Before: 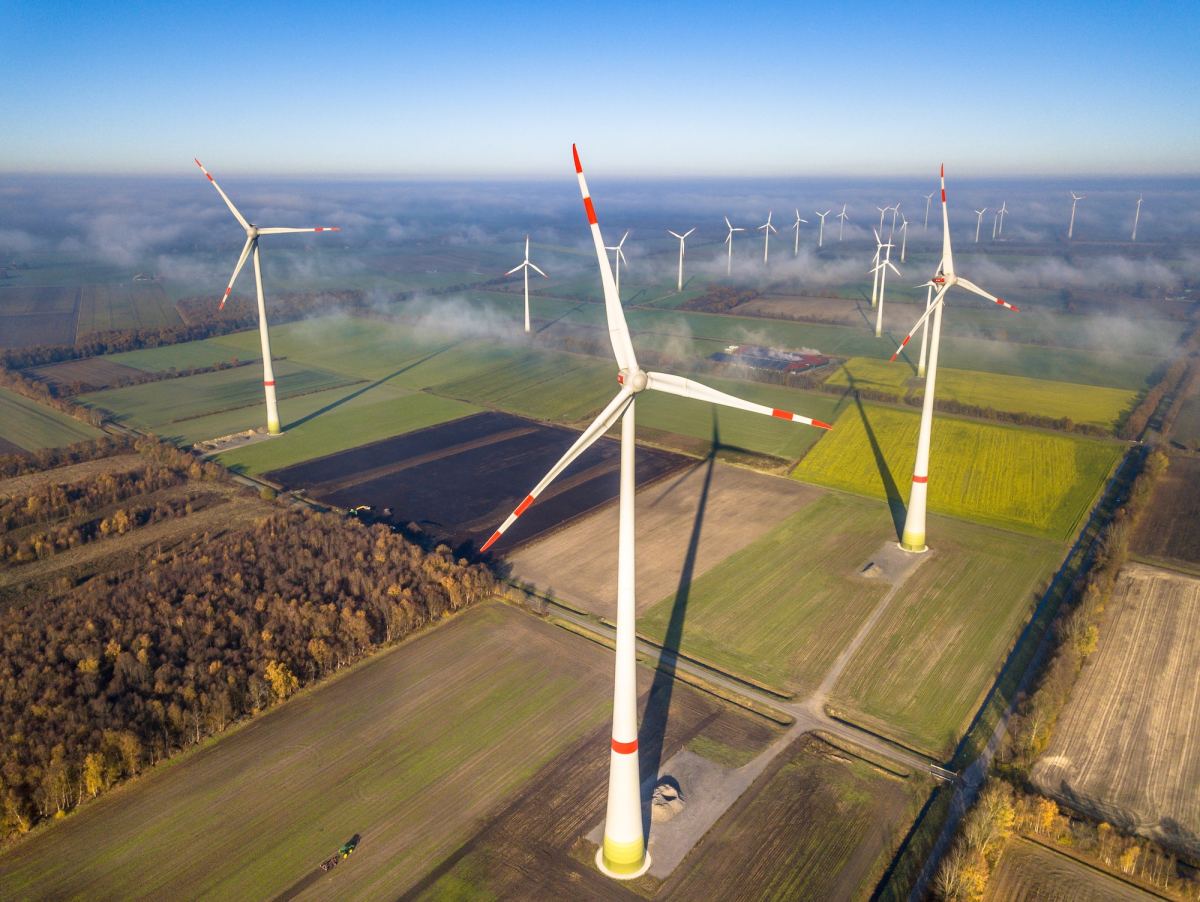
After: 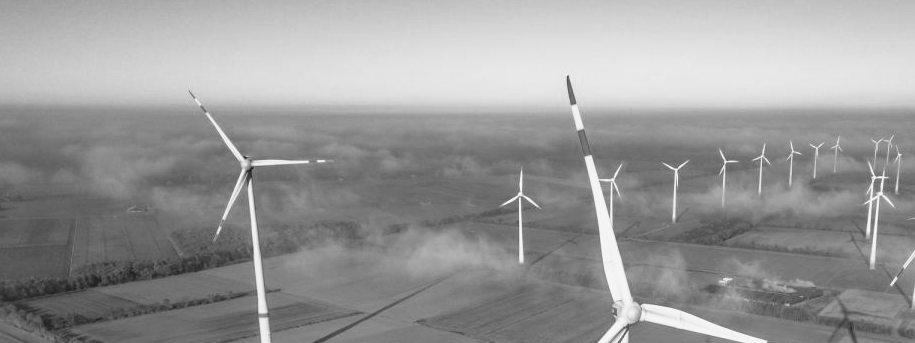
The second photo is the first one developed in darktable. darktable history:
crop: left 0.579%, top 7.627%, right 23.167%, bottom 54.275%
tone equalizer: -8 EV -1.84 EV, -7 EV -1.16 EV, -6 EV -1.62 EV, smoothing diameter 25%, edges refinement/feathering 10, preserve details guided filter
monochrome: on, module defaults
filmic rgb: black relative exposure -12 EV, white relative exposure 2.8 EV, threshold 3 EV, target black luminance 0%, hardness 8.06, latitude 70.41%, contrast 1.14, highlights saturation mix 10%, shadows ↔ highlights balance -0.388%, color science v4 (2020), iterations of high-quality reconstruction 10, contrast in shadows soft, contrast in highlights soft, enable highlight reconstruction true
